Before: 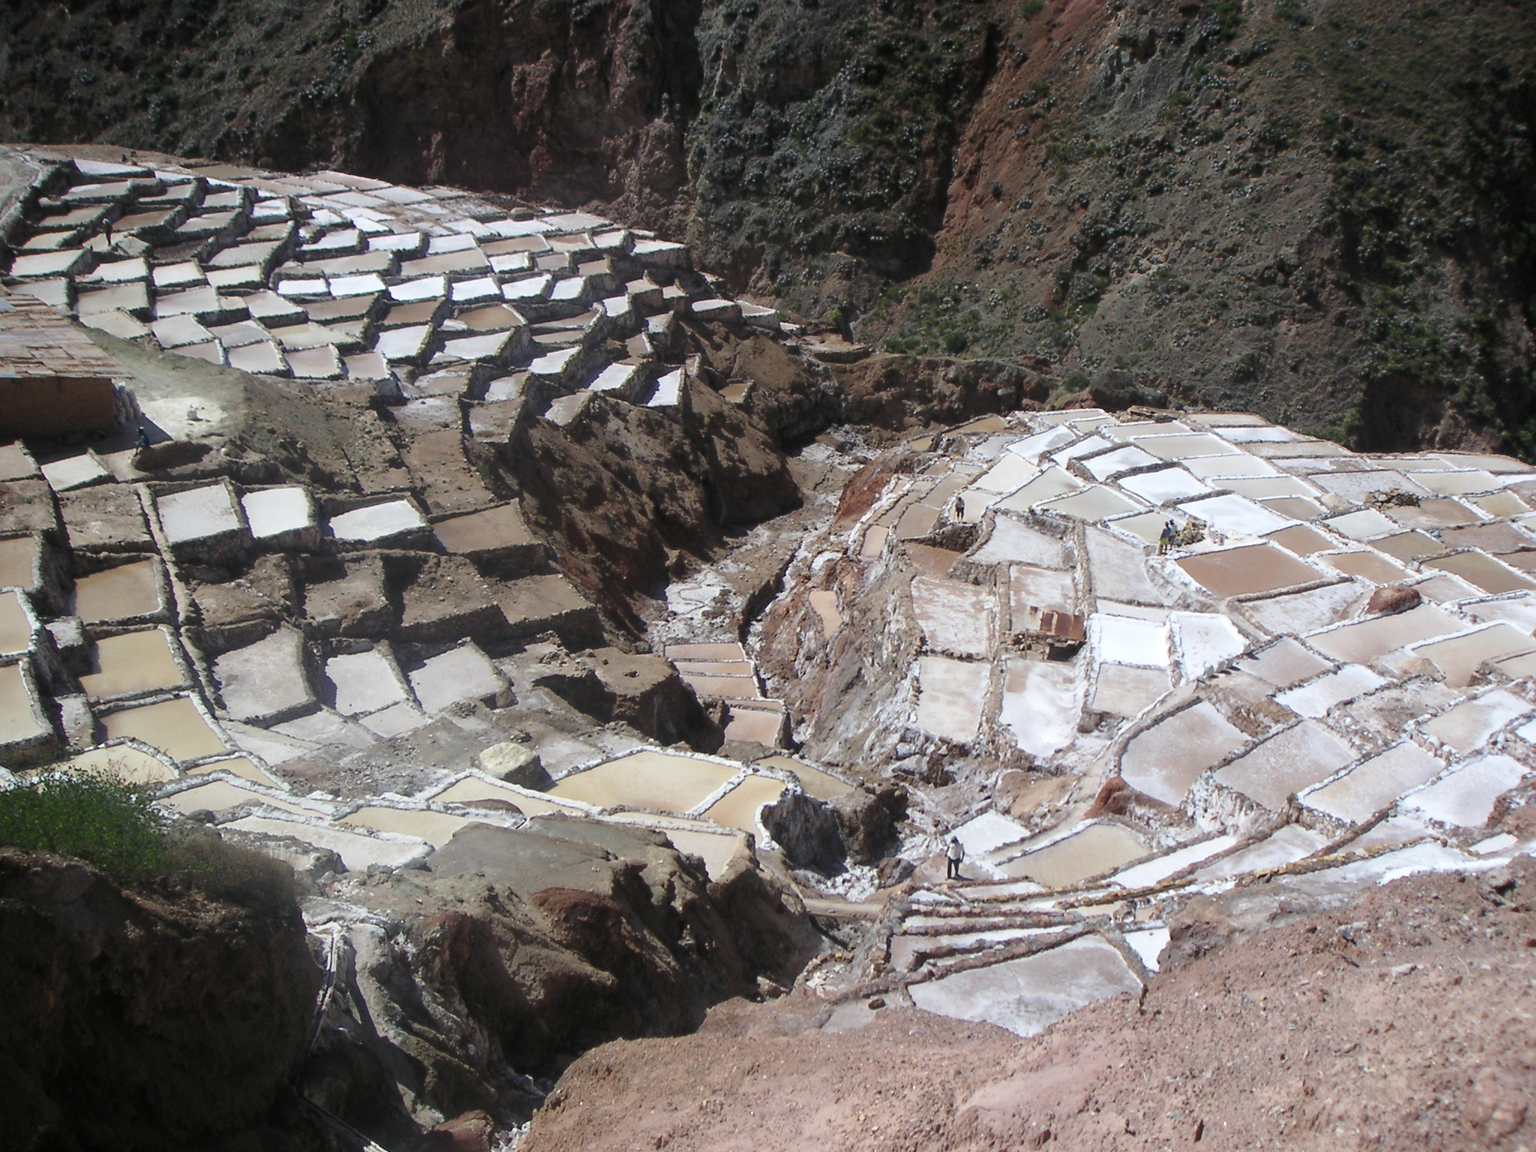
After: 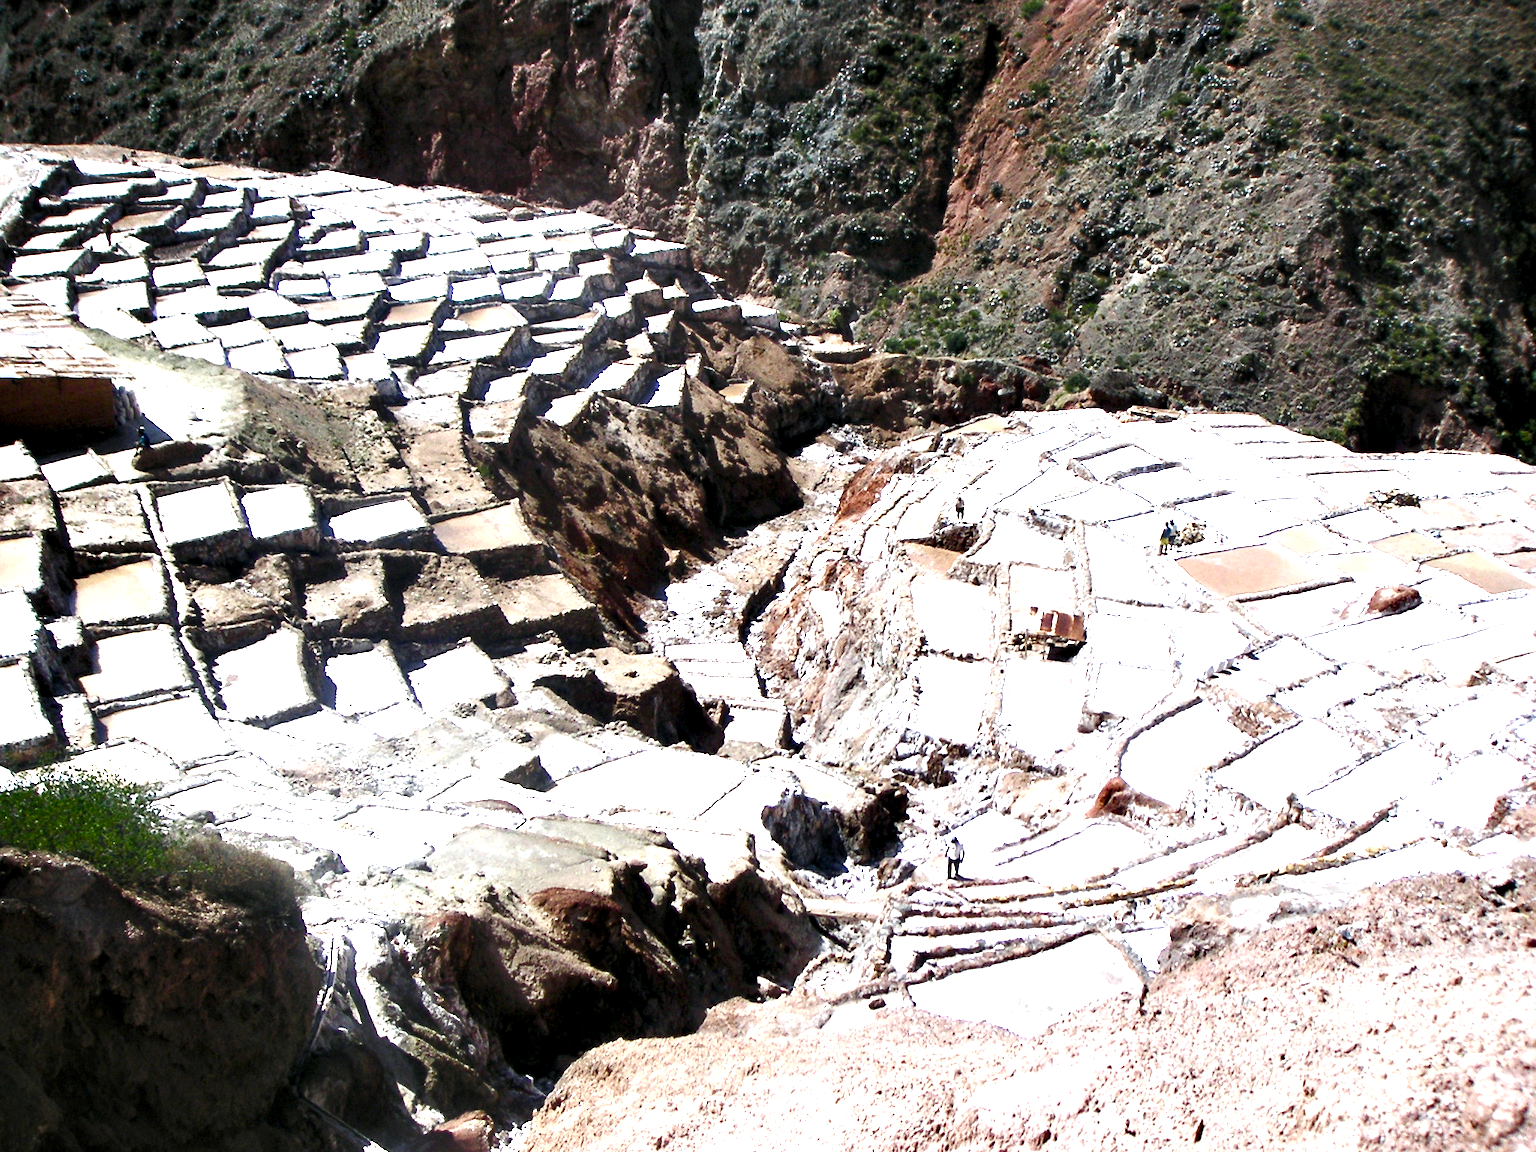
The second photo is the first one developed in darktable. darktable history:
color zones: curves: ch0 [(0.25, 0.5) (0.428, 0.473) (0.75, 0.5)]; ch1 [(0.243, 0.479) (0.398, 0.452) (0.75, 0.5)]
white balance: emerald 1
contrast equalizer: octaves 7, y [[0.6 ×6], [0.55 ×6], [0 ×6], [0 ×6], [0 ×6]]
color balance rgb: perceptual saturation grading › highlights -29.58%, perceptual saturation grading › mid-tones 29.47%, perceptual saturation grading › shadows 59.73%, perceptual brilliance grading › global brilliance -17.79%, perceptual brilliance grading › highlights 28.73%, global vibrance 15.44%
exposure: black level correction 0, exposure 1.2 EV, compensate highlight preservation false
